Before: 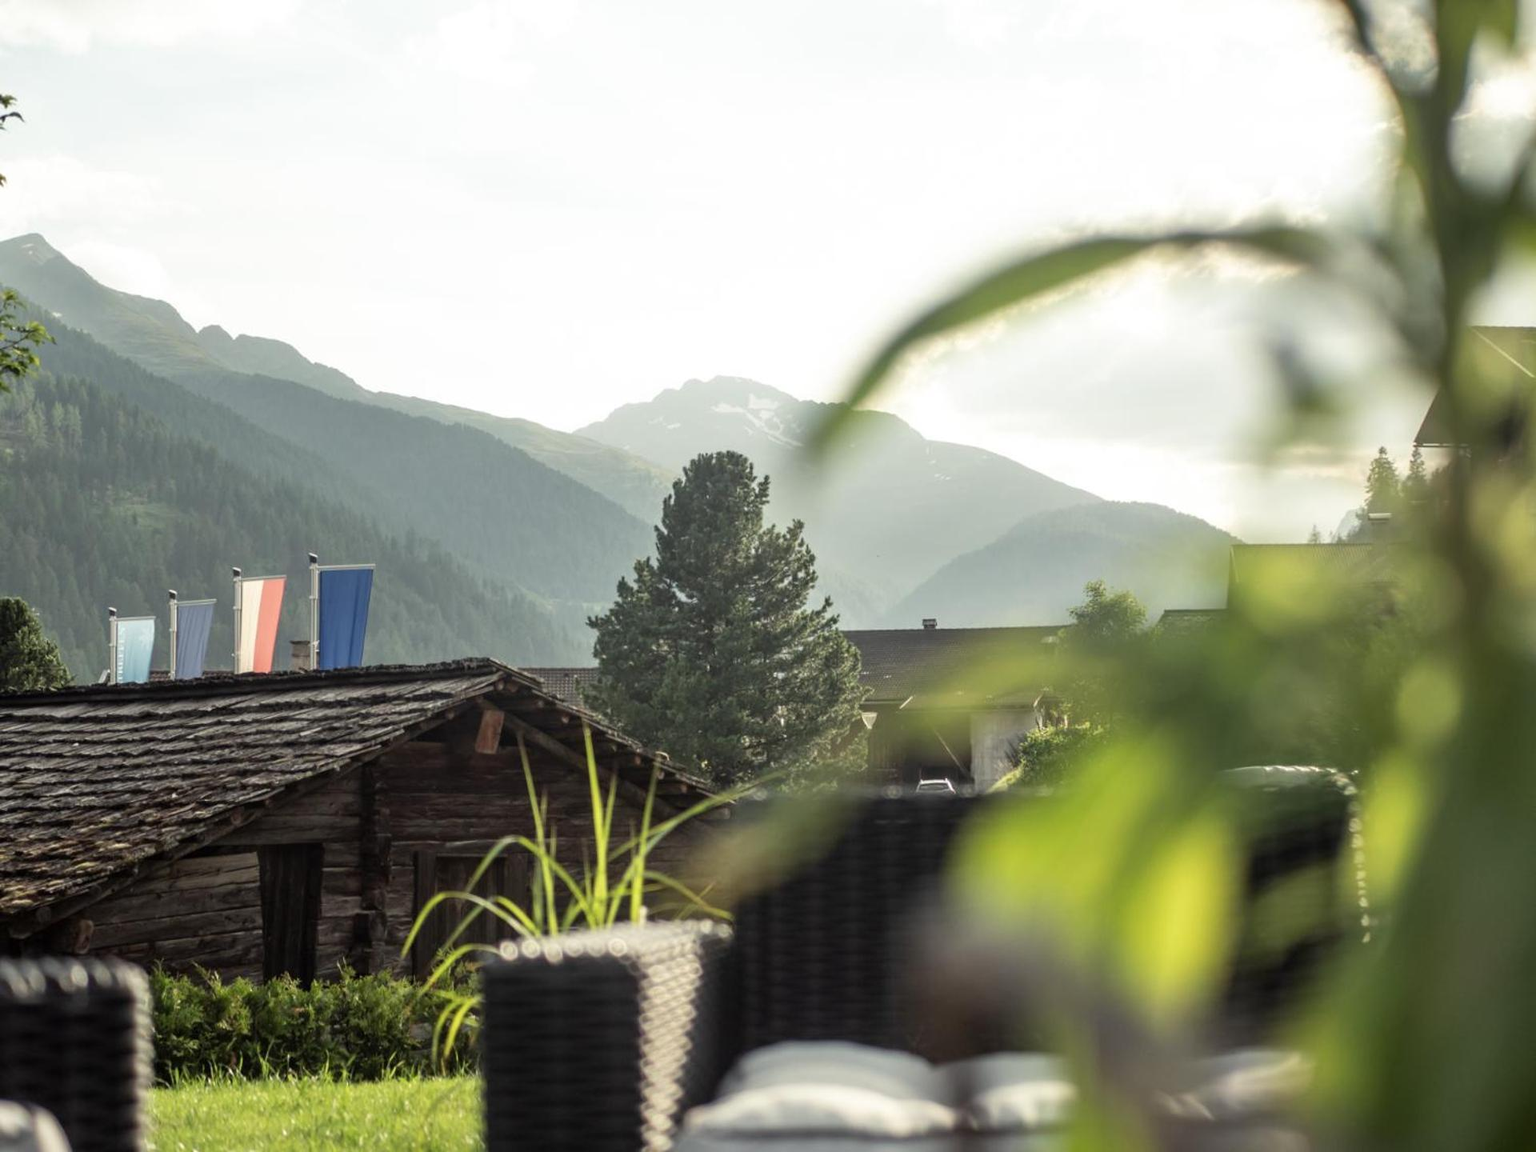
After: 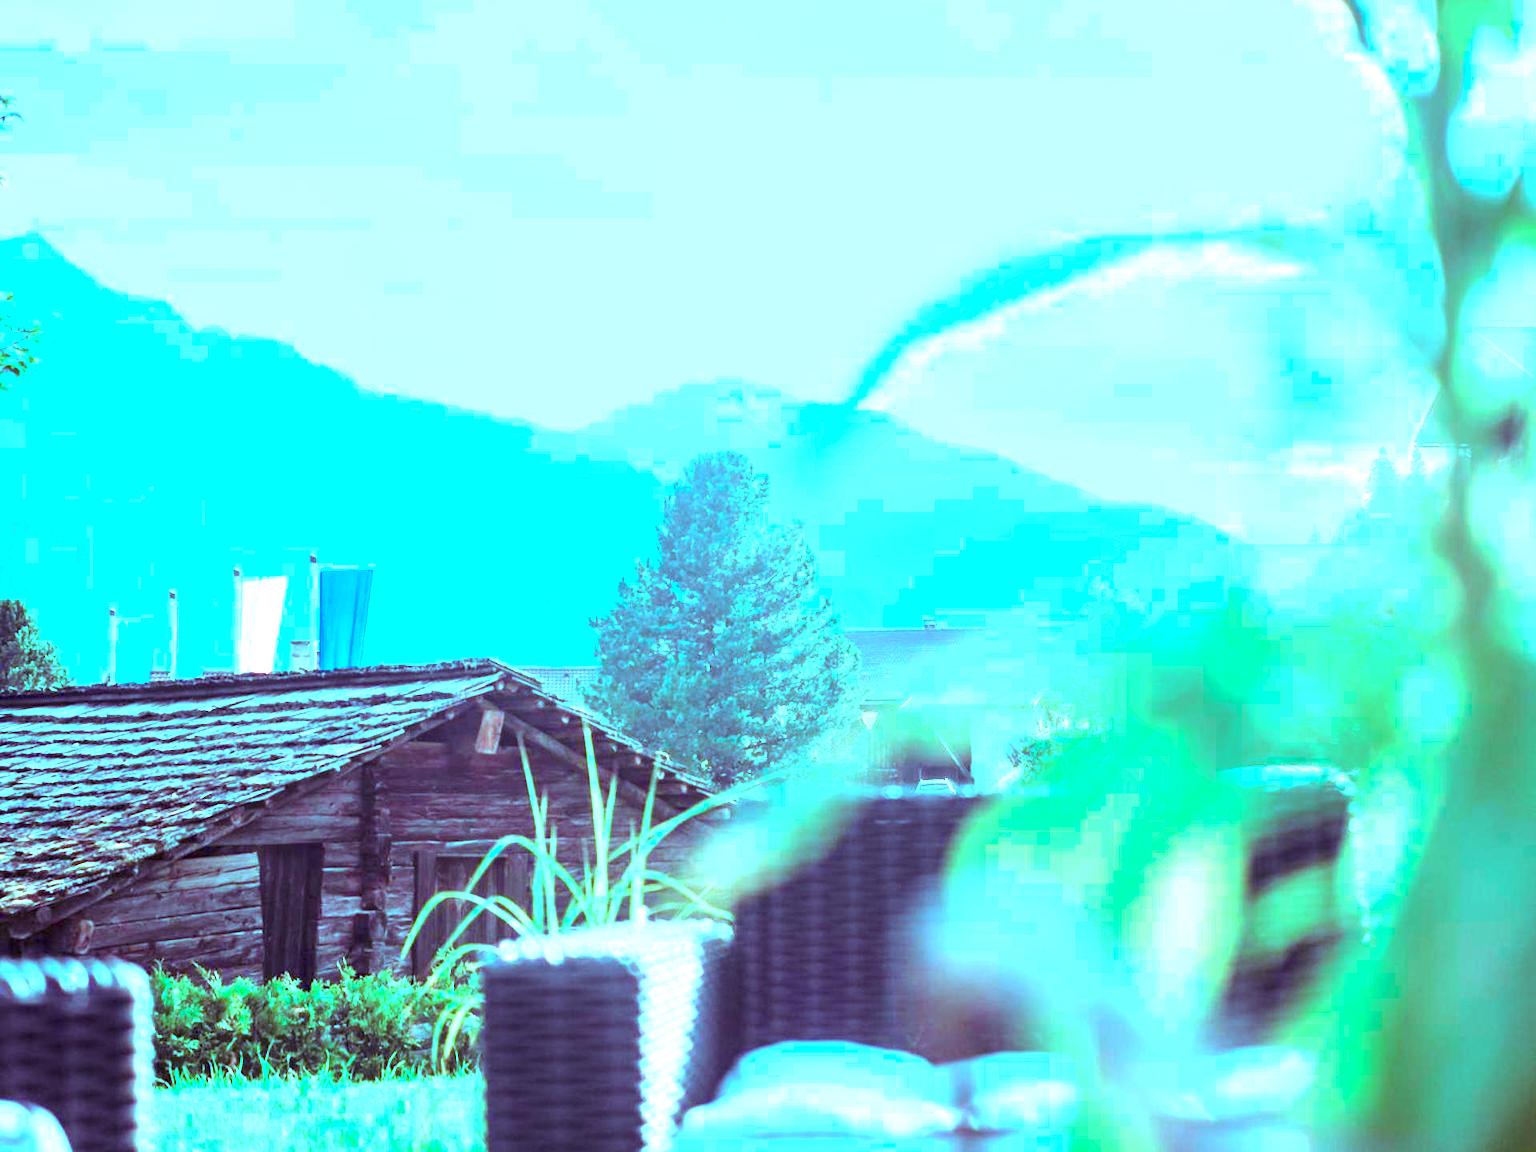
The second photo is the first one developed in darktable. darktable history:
exposure: black level correction 0, exposure 2.327 EV, compensate exposure bias true, compensate highlight preservation false
color balance rgb: shadows lift › luminance 0.49%, shadows lift › chroma 6.83%, shadows lift › hue 300.29°, power › hue 208.98°, highlights gain › luminance 20.24%, highlights gain › chroma 13.17%, highlights gain › hue 173.85°, perceptual saturation grading › global saturation 18.05%
color calibration: output R [1.107, -0.012, -0.003, 0], output B [0, 0, 1.308, 0], illuminant custom, x 0.389, y 0.387, temperature 3838.64 K
